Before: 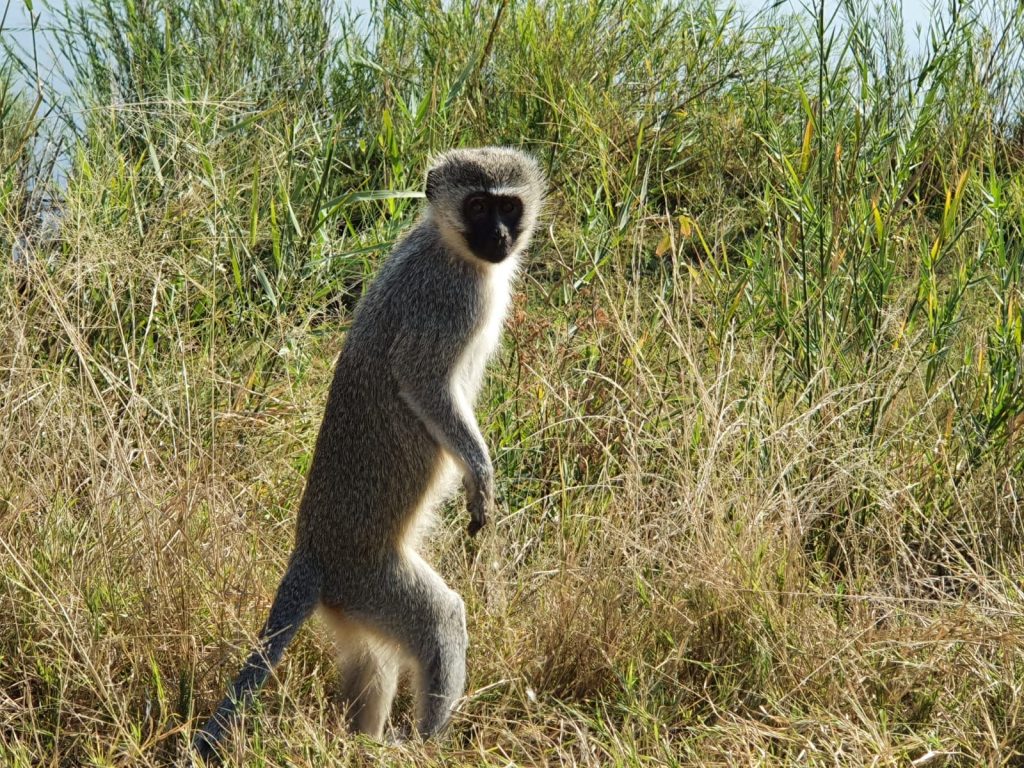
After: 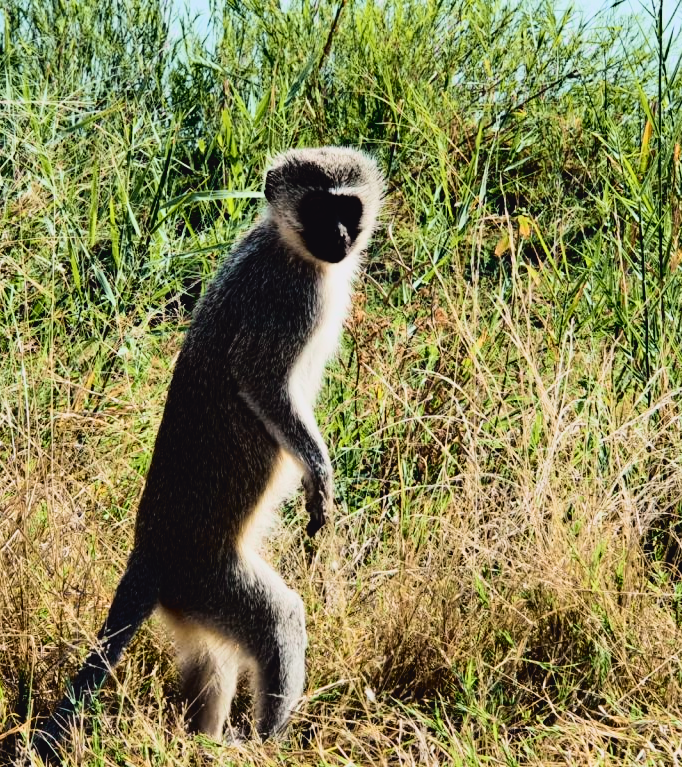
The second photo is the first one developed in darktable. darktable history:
filmic rgb: black relative exposure -5 EV, hardness 2.88, contrast 1.3
tone curve: curves: ch0 [(0, 0.031) (0.139, 0.084) (0.311, 0.278) (0.495, 0.544) (0.718, 0.816) (0.841, 0.909) (1, 0.967)]; ch1 [(0, 0) (0.272, 0.249) (0.388, 0.385) (0.479, 0.456) (0.495, 0.497) (0.538, 0.55) (0.578, 0.595) (0.707, 0.778) (1, 1)]; ch2 [(0, 0) (0.125, 0.089) (0.353, 0.329) (0.443, 0.408) (0.502, 0.495) (0.56, 0.553) (0.608, 0.631) (1, 1)], color space Lab, independent channels, preserve colors none
crop and rotate: left 15.754%, right 17.579%
